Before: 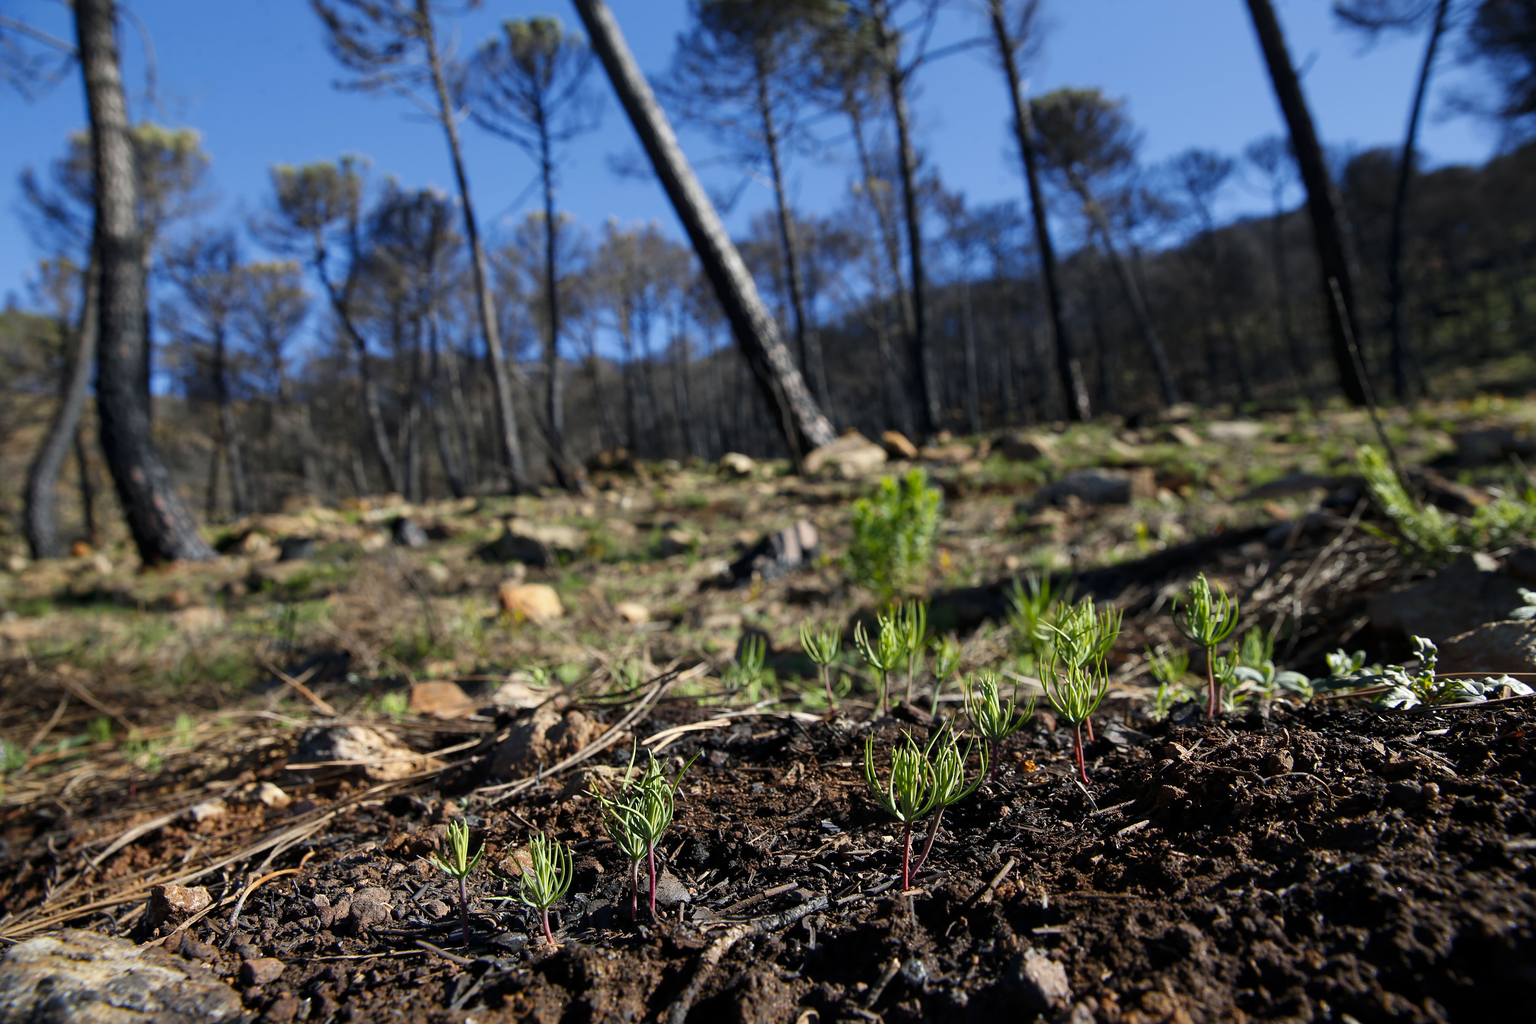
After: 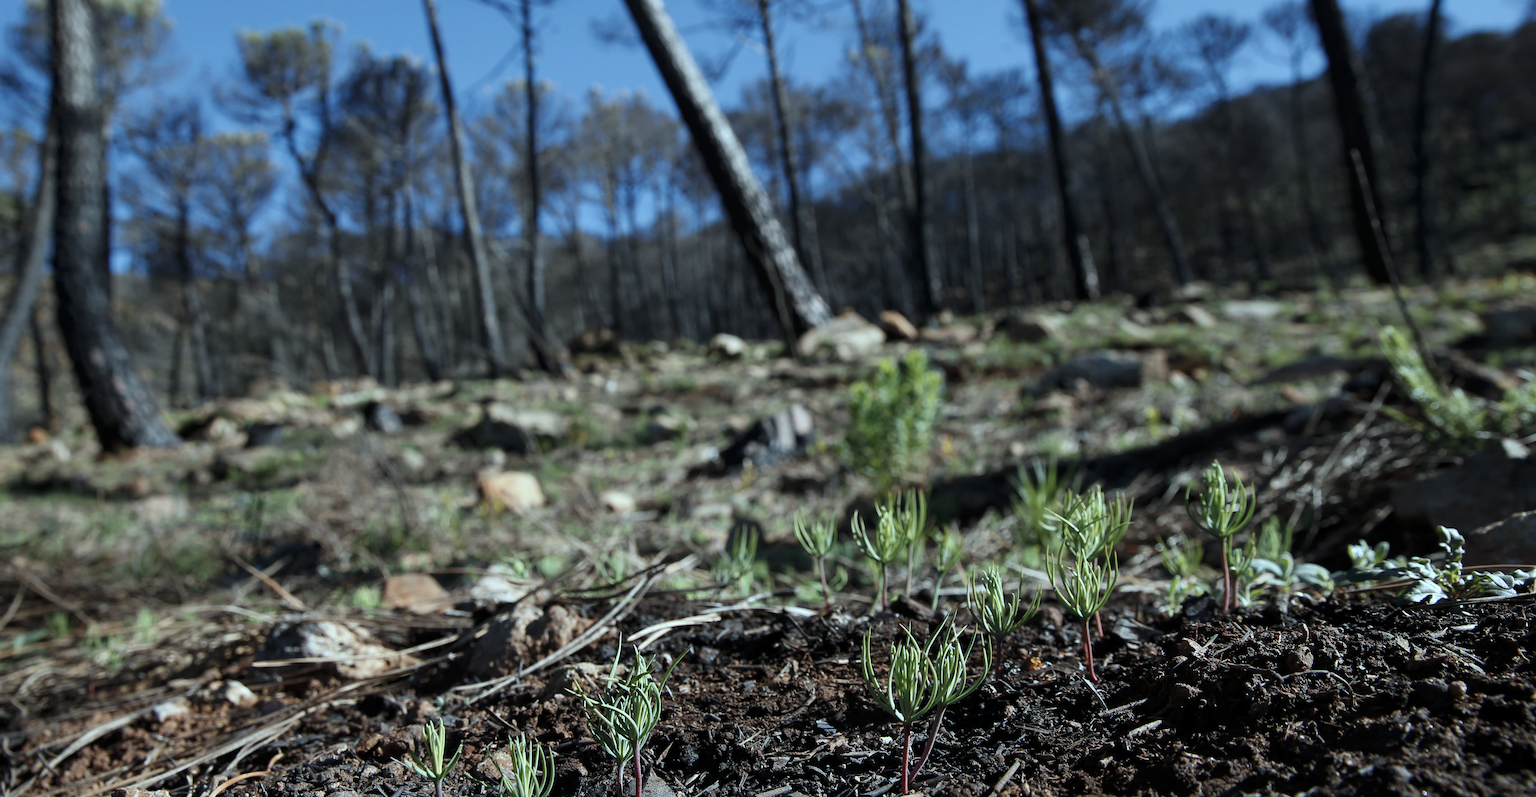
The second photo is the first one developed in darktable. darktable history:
crop and rotate: left 2.991%, top 13.302%, right 1.981%, bottom 12.636%
color correction: highlights a* -12.64, highlights b* -18.1, saturation 0.7
